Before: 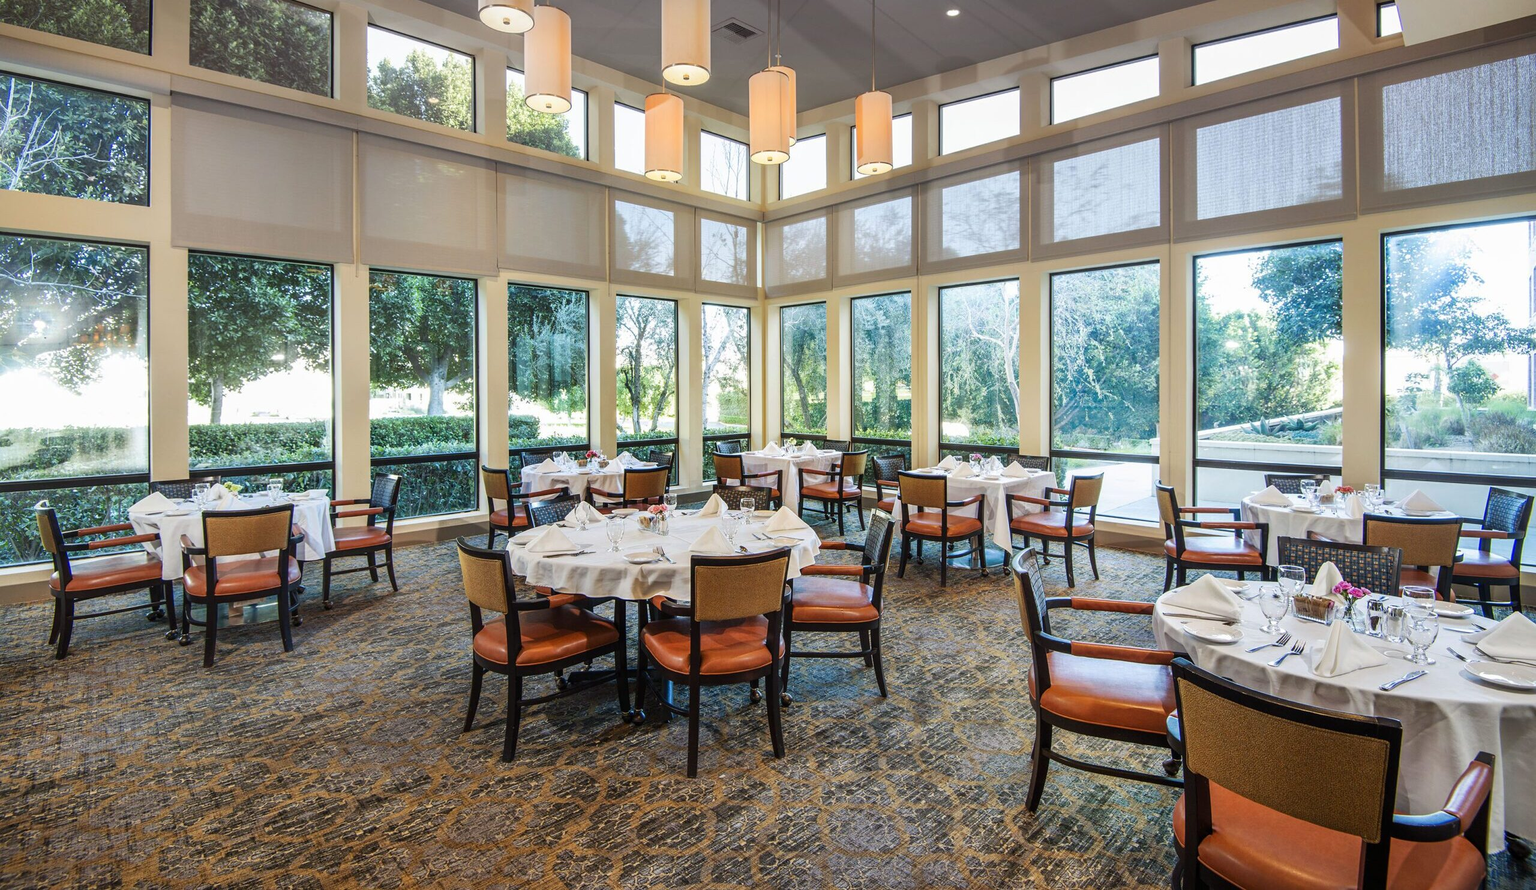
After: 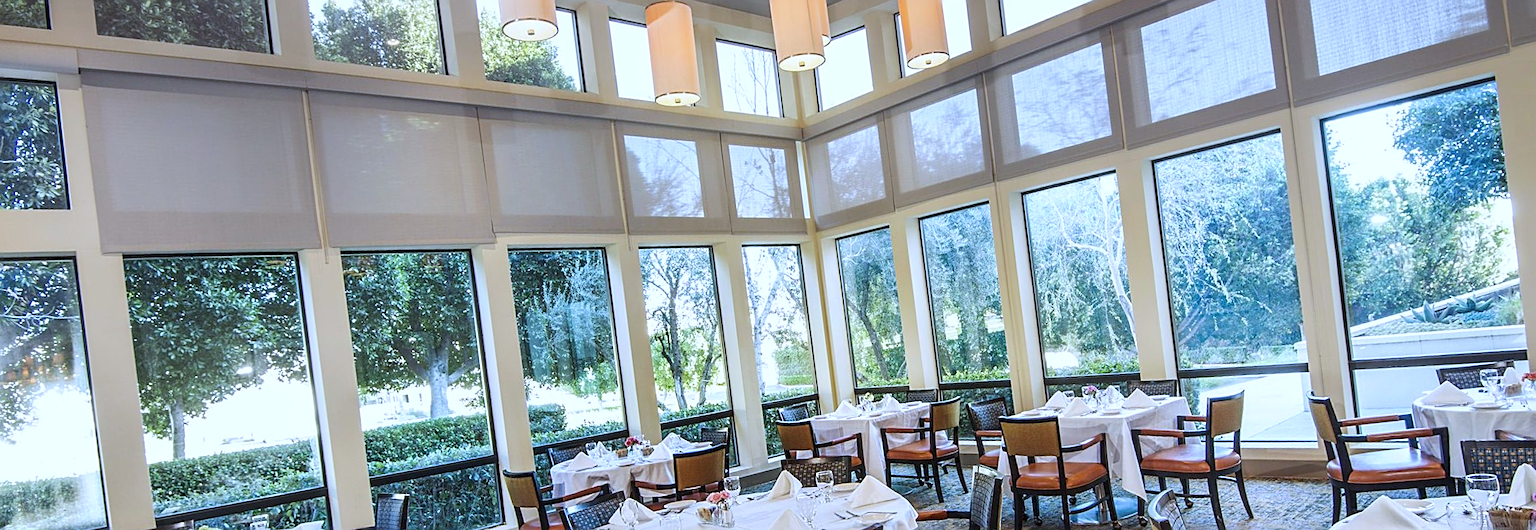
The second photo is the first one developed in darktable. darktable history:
rotate and perspective: rotation -6.83°, automatic cropping off
crop: left 7.036%, top 18.398%, right 14.379%, bottom 40.043%
sharpen: on, module defaults
white balance: red 0.948, green 1.02, blue 1.176
